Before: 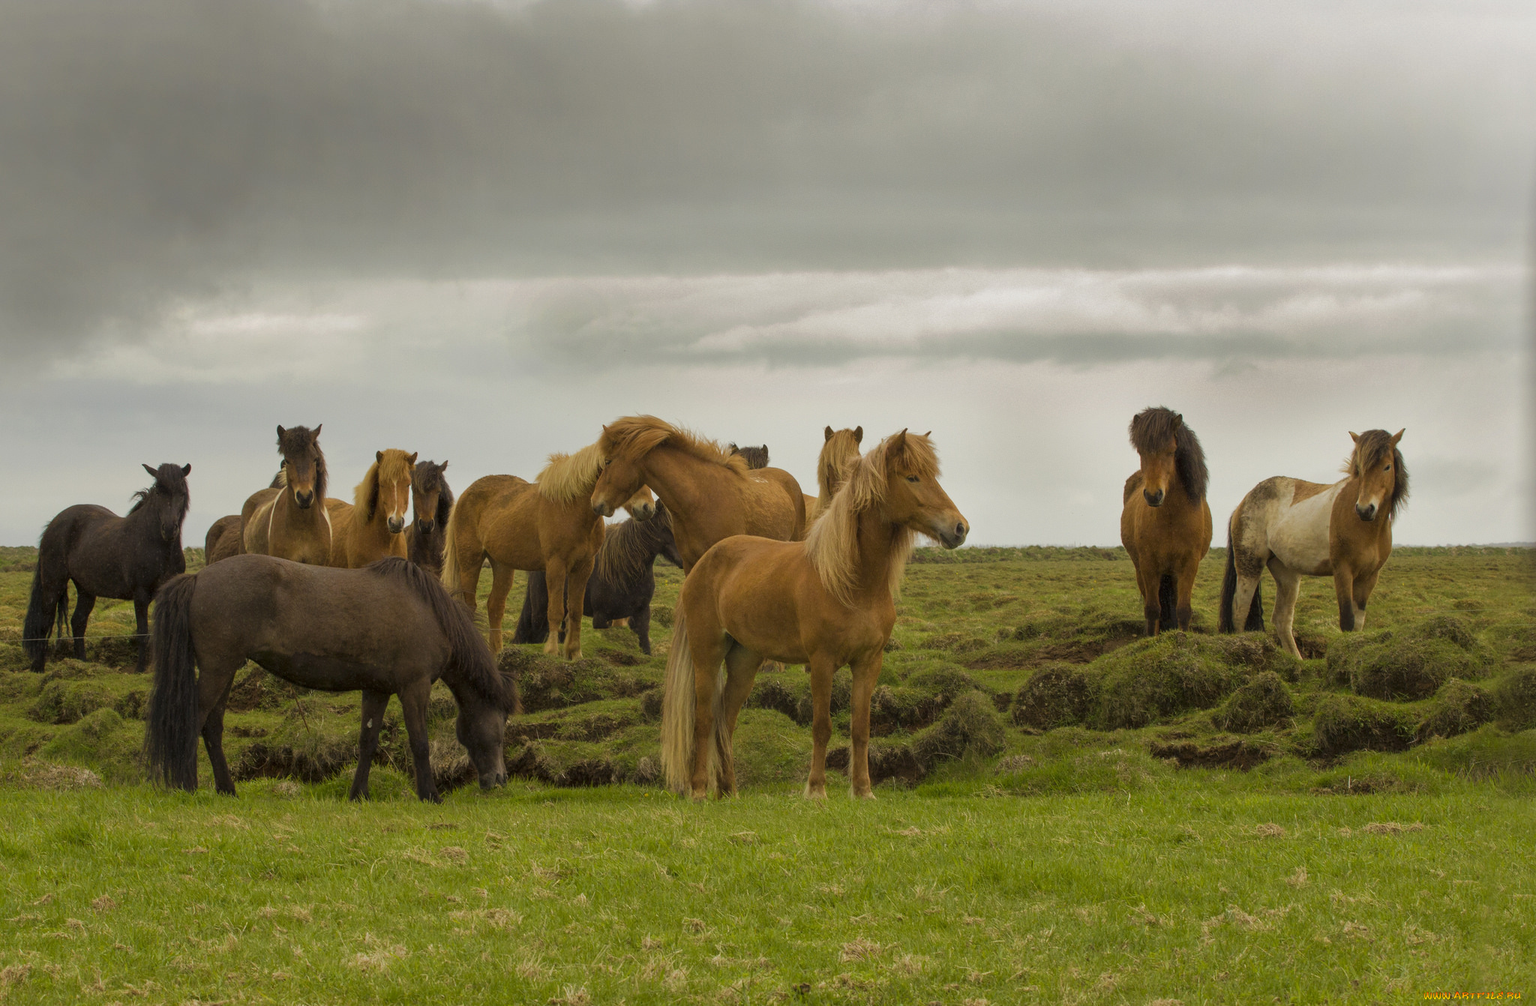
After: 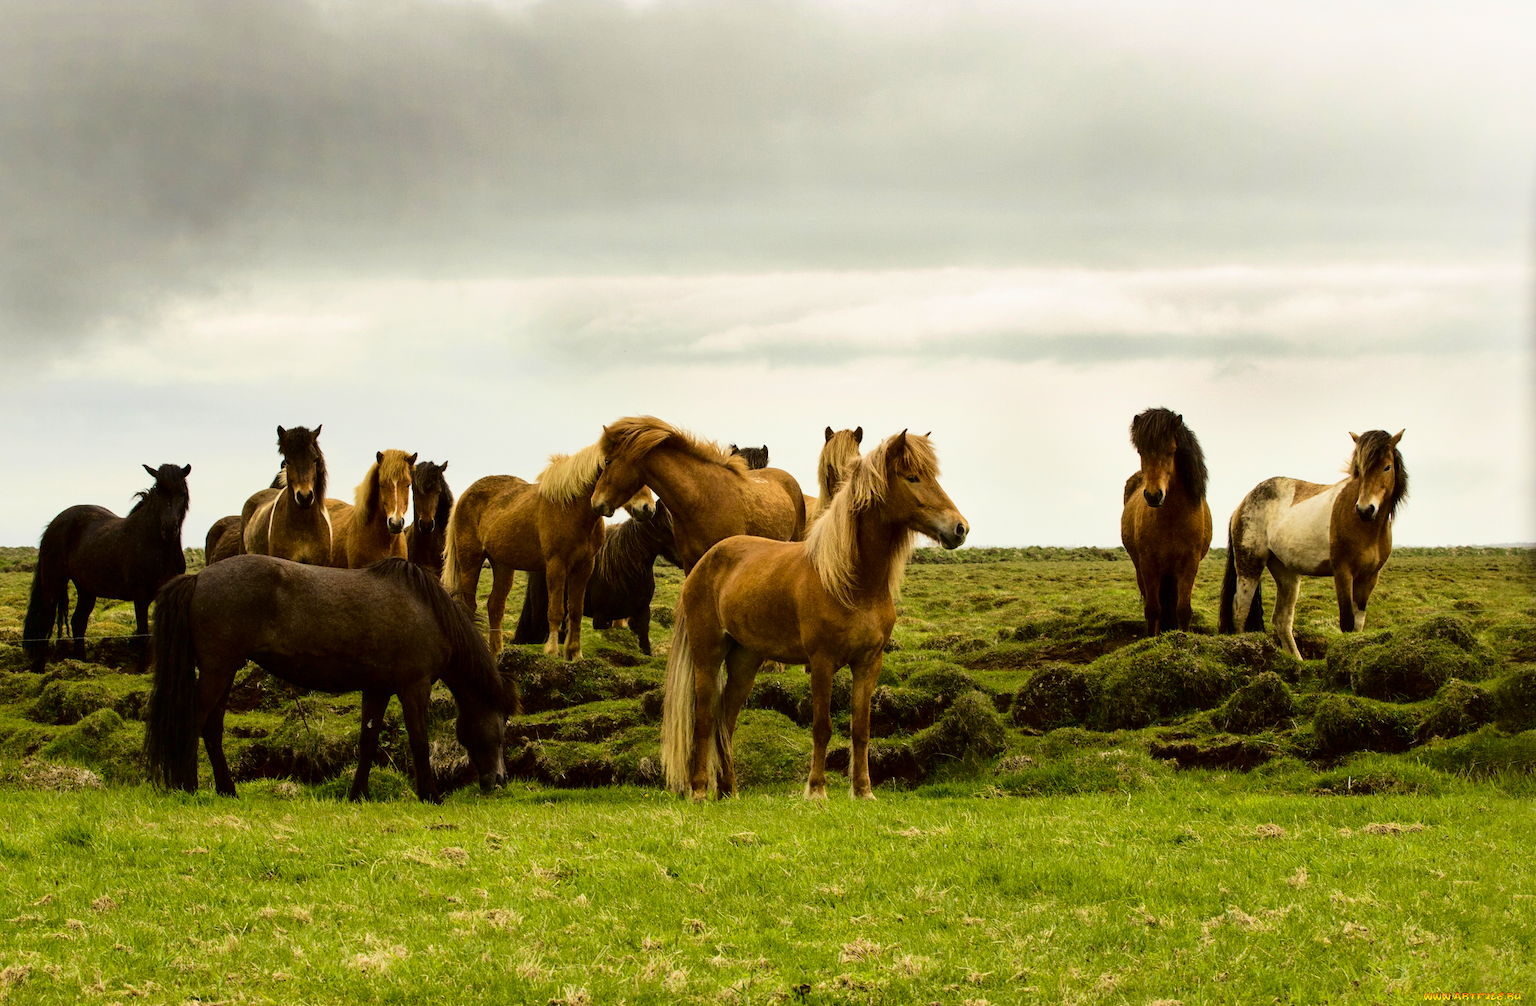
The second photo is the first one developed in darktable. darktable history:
base curve: curves: ch0 [(0, 0) (0.028, 0.03) (0.121, 0.232) (0.46, 0.748) (0.859, 0.968) (1, 1)]
contrast brightness saturation: contrast 0.24, brightness -0.24, saturation 0.14
